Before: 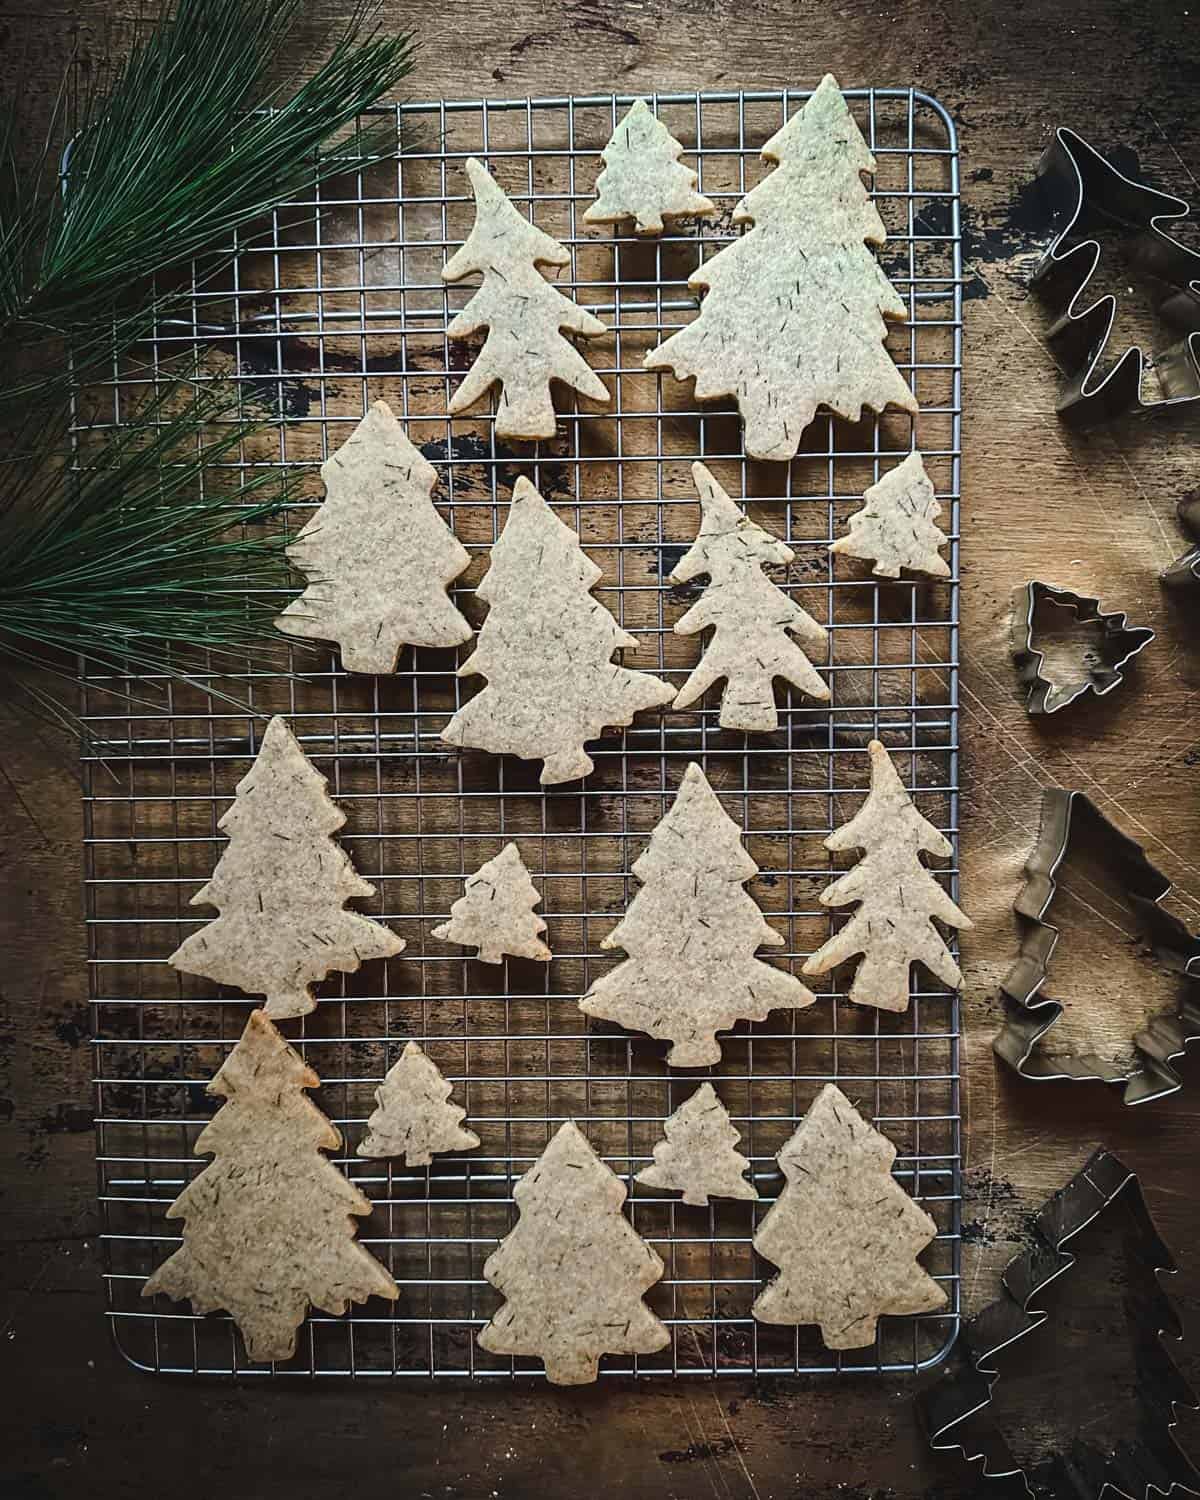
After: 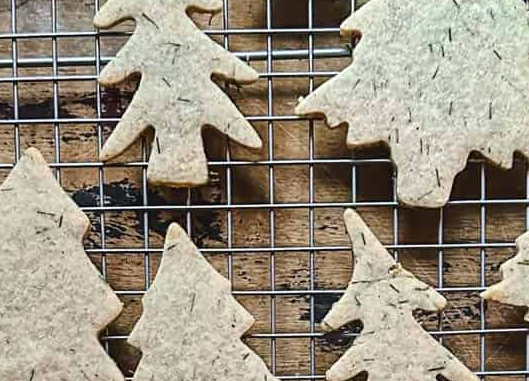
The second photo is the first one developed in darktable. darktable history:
crop: left 29.034%, top 16.876%, right 26.863%, bottom 57.724%
